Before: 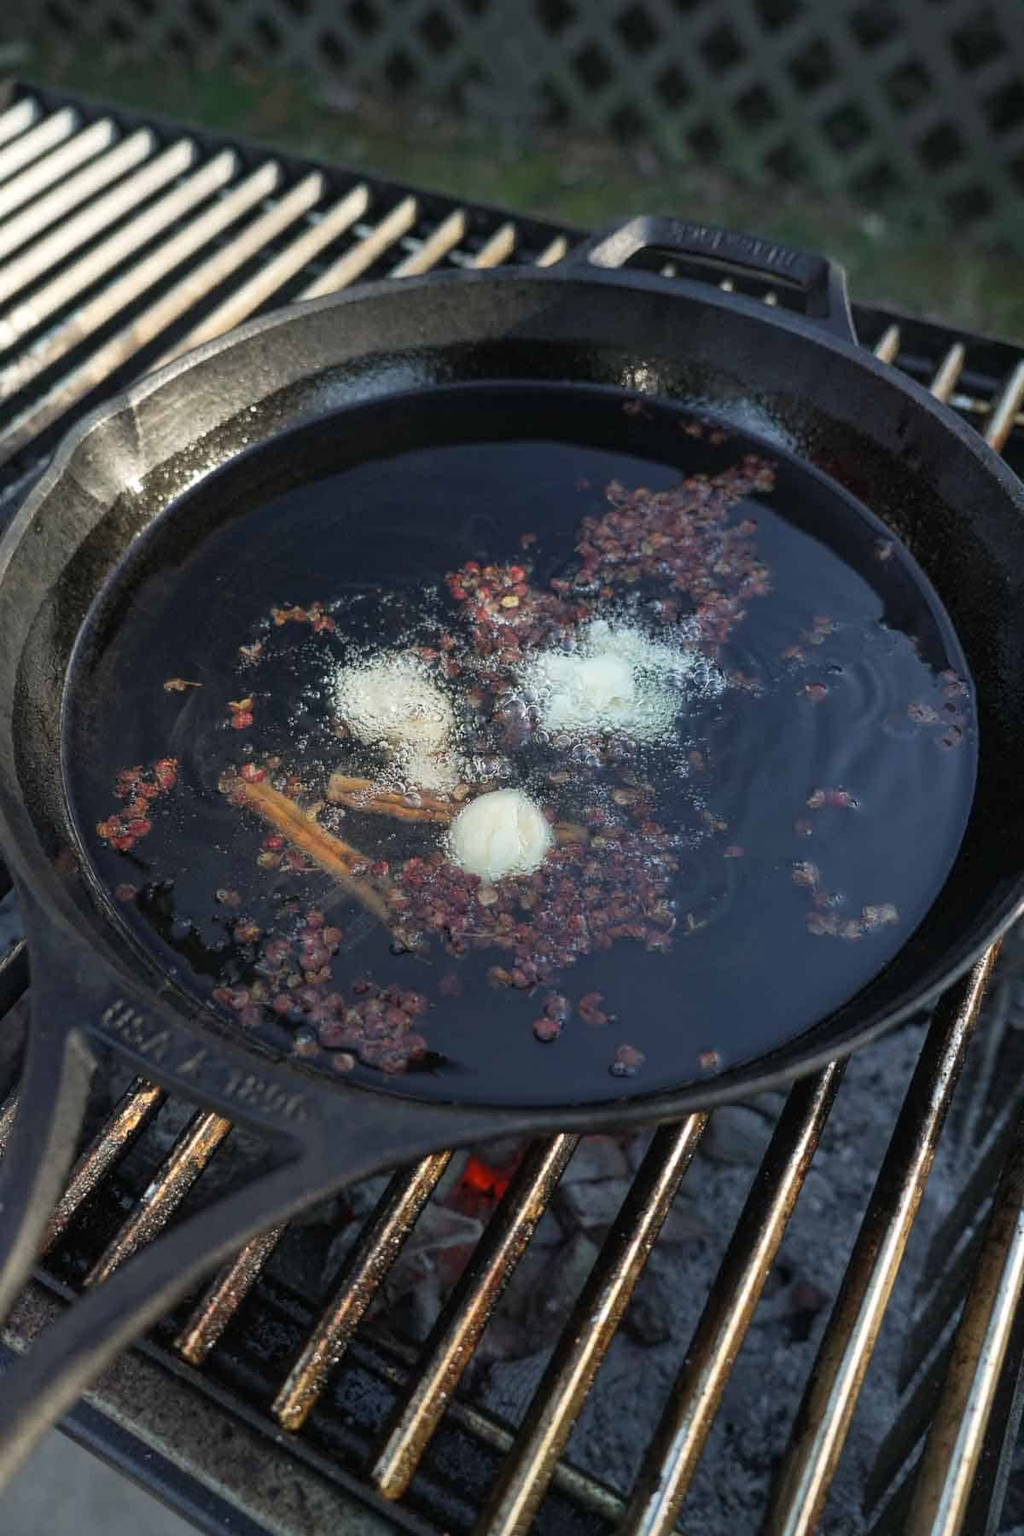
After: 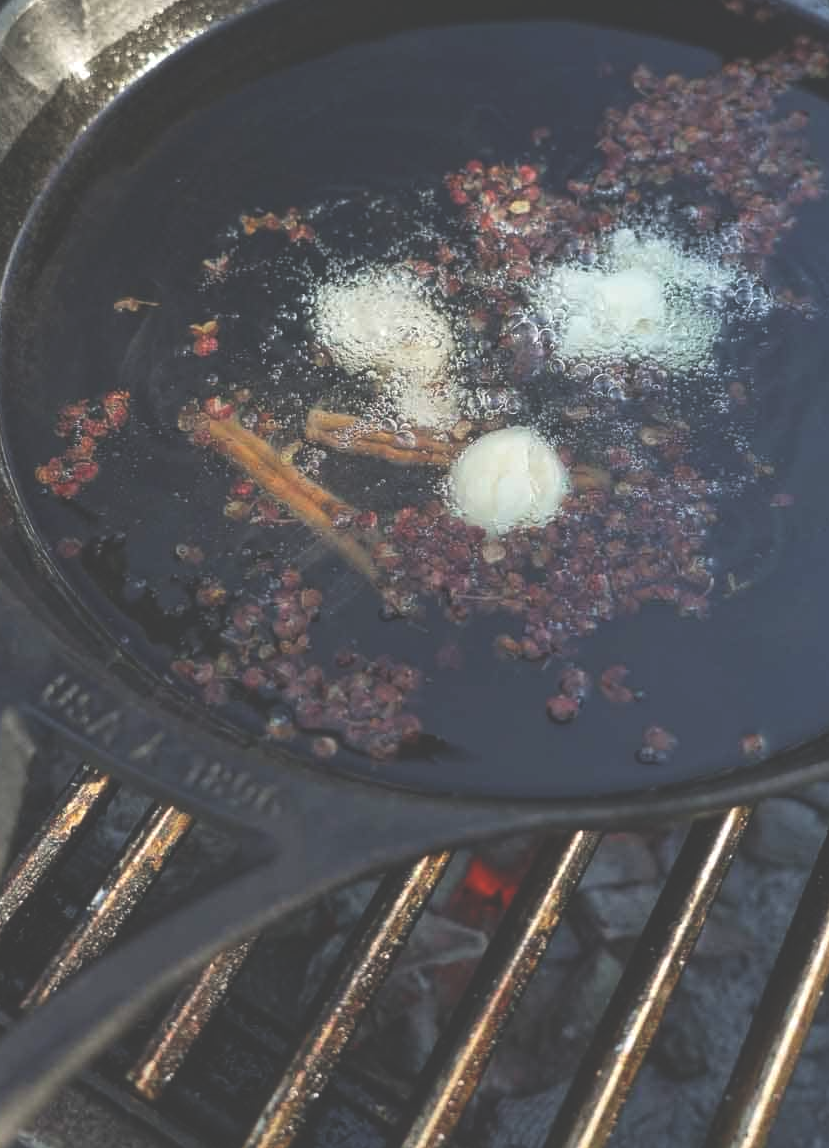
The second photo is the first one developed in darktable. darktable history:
crop: left 6.555%, top 27.718%, right 24.34%, bottom 8.457%
exposure: black level correction -0.039, exposure 0.064 EV, compensate highlight preservation false
